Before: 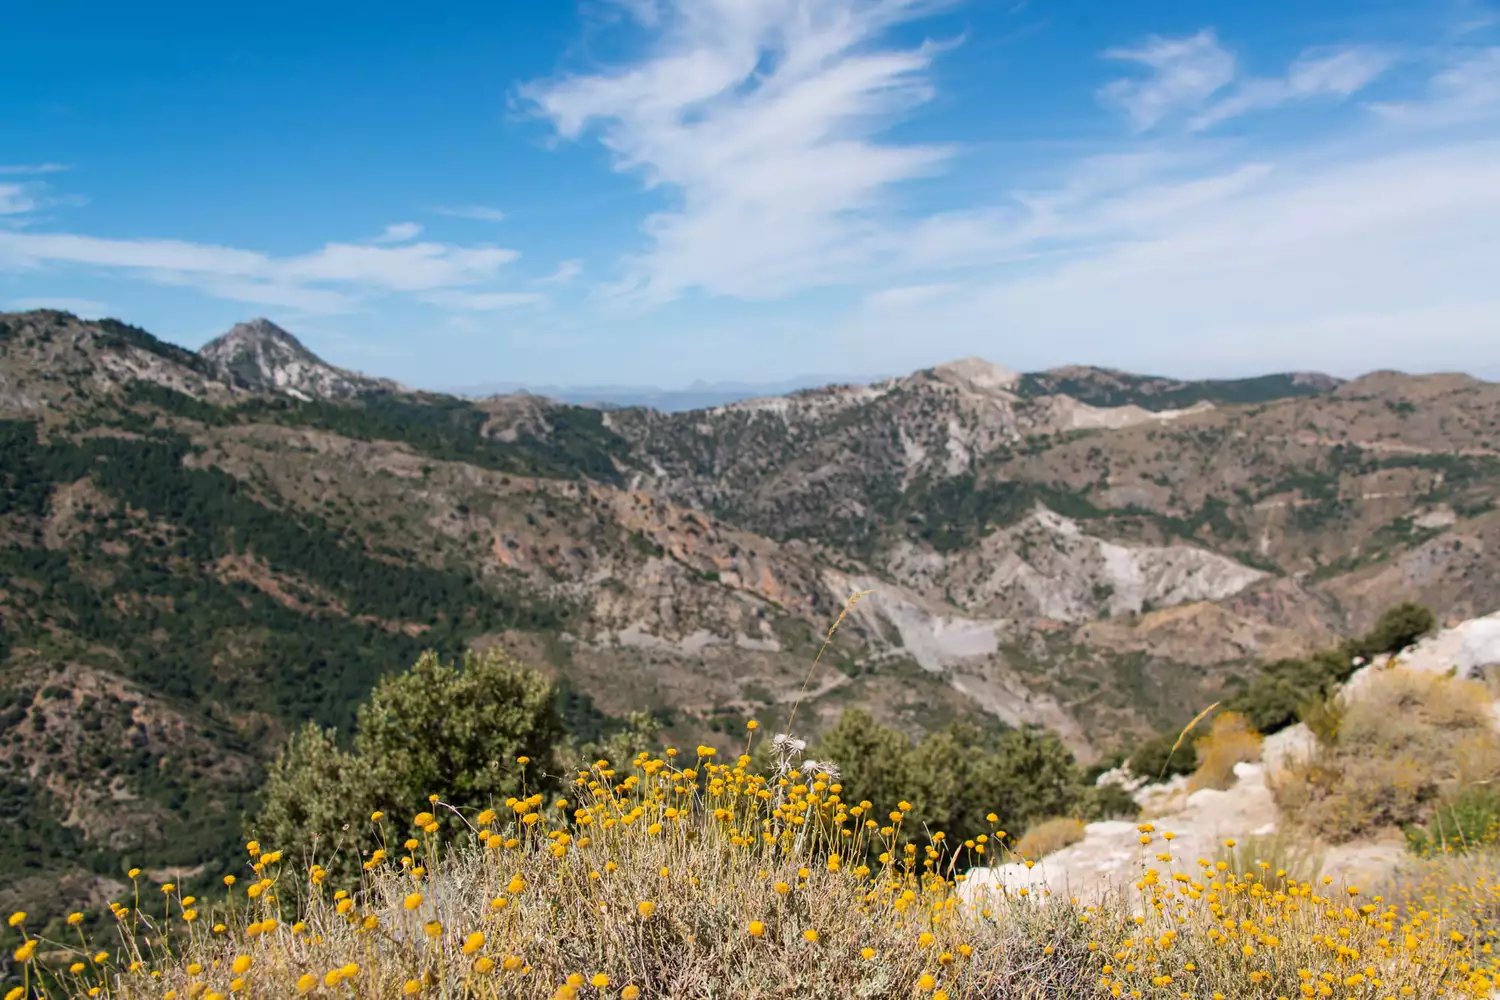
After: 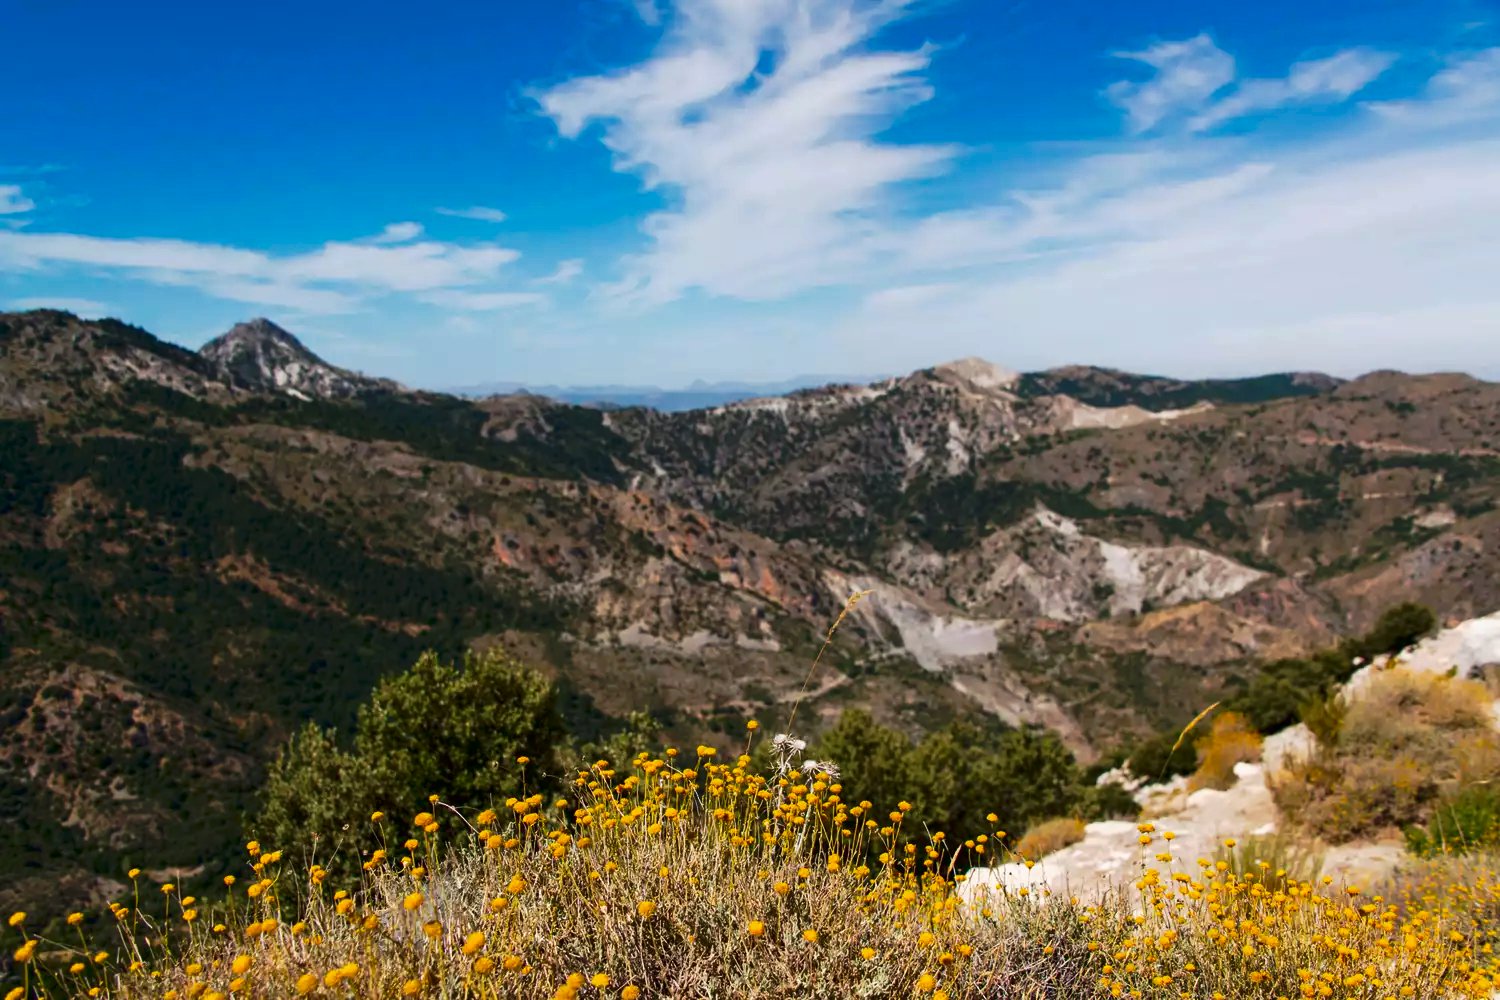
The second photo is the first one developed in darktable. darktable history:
white balance: red 1.009, blue 0.985
contrast brightness saturation: brightness -0.25, saturation 0.2
tone curve: curves: ch0 [(0, 0) (0.003, 0.009) (0.011, 0.019) (0.025, 0.034) (0.044, 0.057) (0.069, 0.082) (0.1, 0.104) (0.136, 0.131) (0.177, 0.165) (0.224, 0.212) (0.277, 0.279) (0.335, 0.342) (0.399, 0.401) (0.468, 0.477) (0.543, 0.572) (0.623, 0.675) (0.709, 0.772) (0.801, 0.85) (0.898, 0.942) (1, 1)], preserve colors none
